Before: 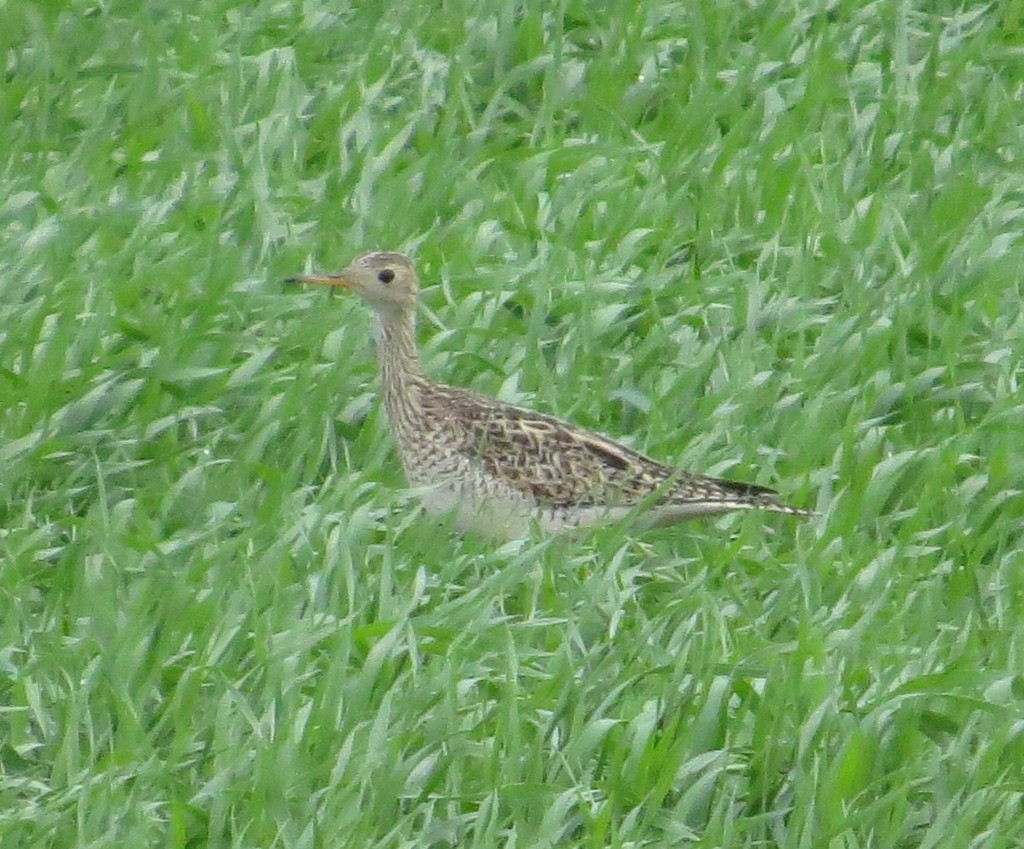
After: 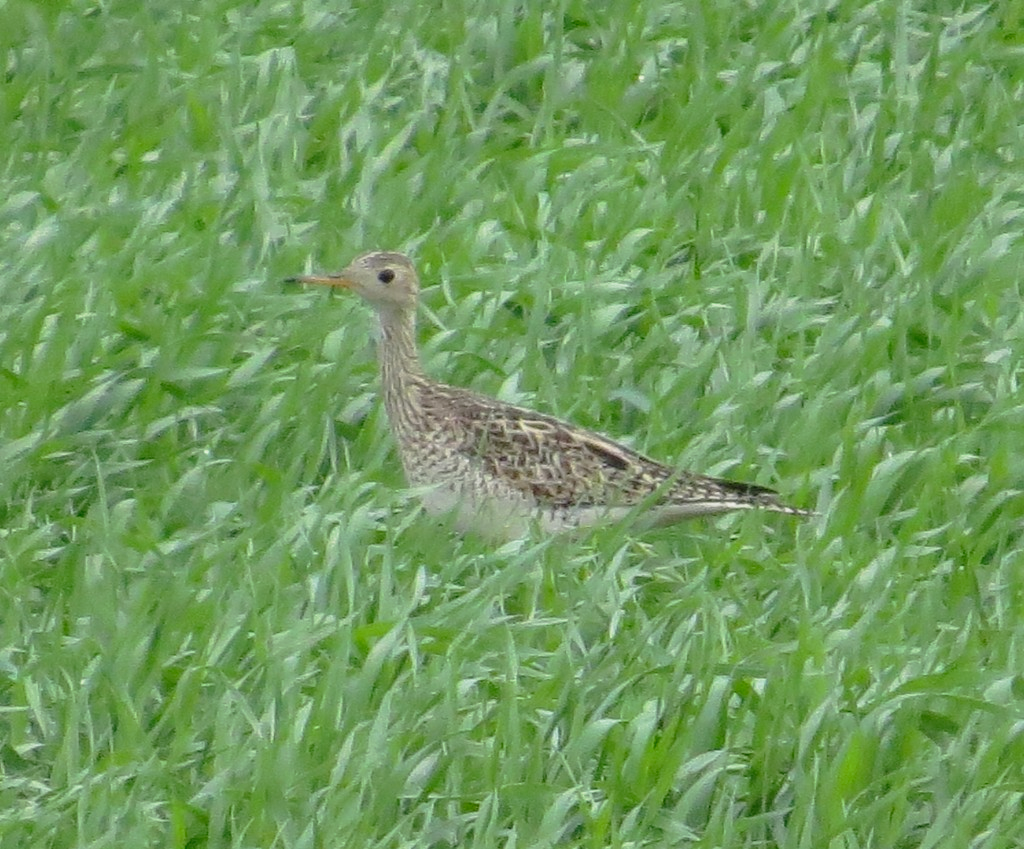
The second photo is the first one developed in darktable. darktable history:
tone curve: curves: ch0 [(0, 0) (0.058, 0.037) (0.214, 0.183) (0.304, 0.288) (0.561, 0.554) (0.687, 0.677) (0.768, 0.768) (0.858, 0.861) (0.987, 0.945)]; ch1 [(0, 0) (0.172, 0.123) (0.312, 0.296) (0.432, 0.448) (0.471, 0.469) (0.502, 0.5) (0.521, 0.505) (0.565, 0.569) (0.663, 0.663) (0.703, 0.721) (0.857, 0.917) (1, 1)]; ch2 [(0, 0) (0.411, 0.424) (0.485, 0.497) (0.502, 0.5) (0.517, 0.511) (0.556, 0.562) (0.626, 0.594) (0.709, 0.661) (1, 1)], preserve colors none
